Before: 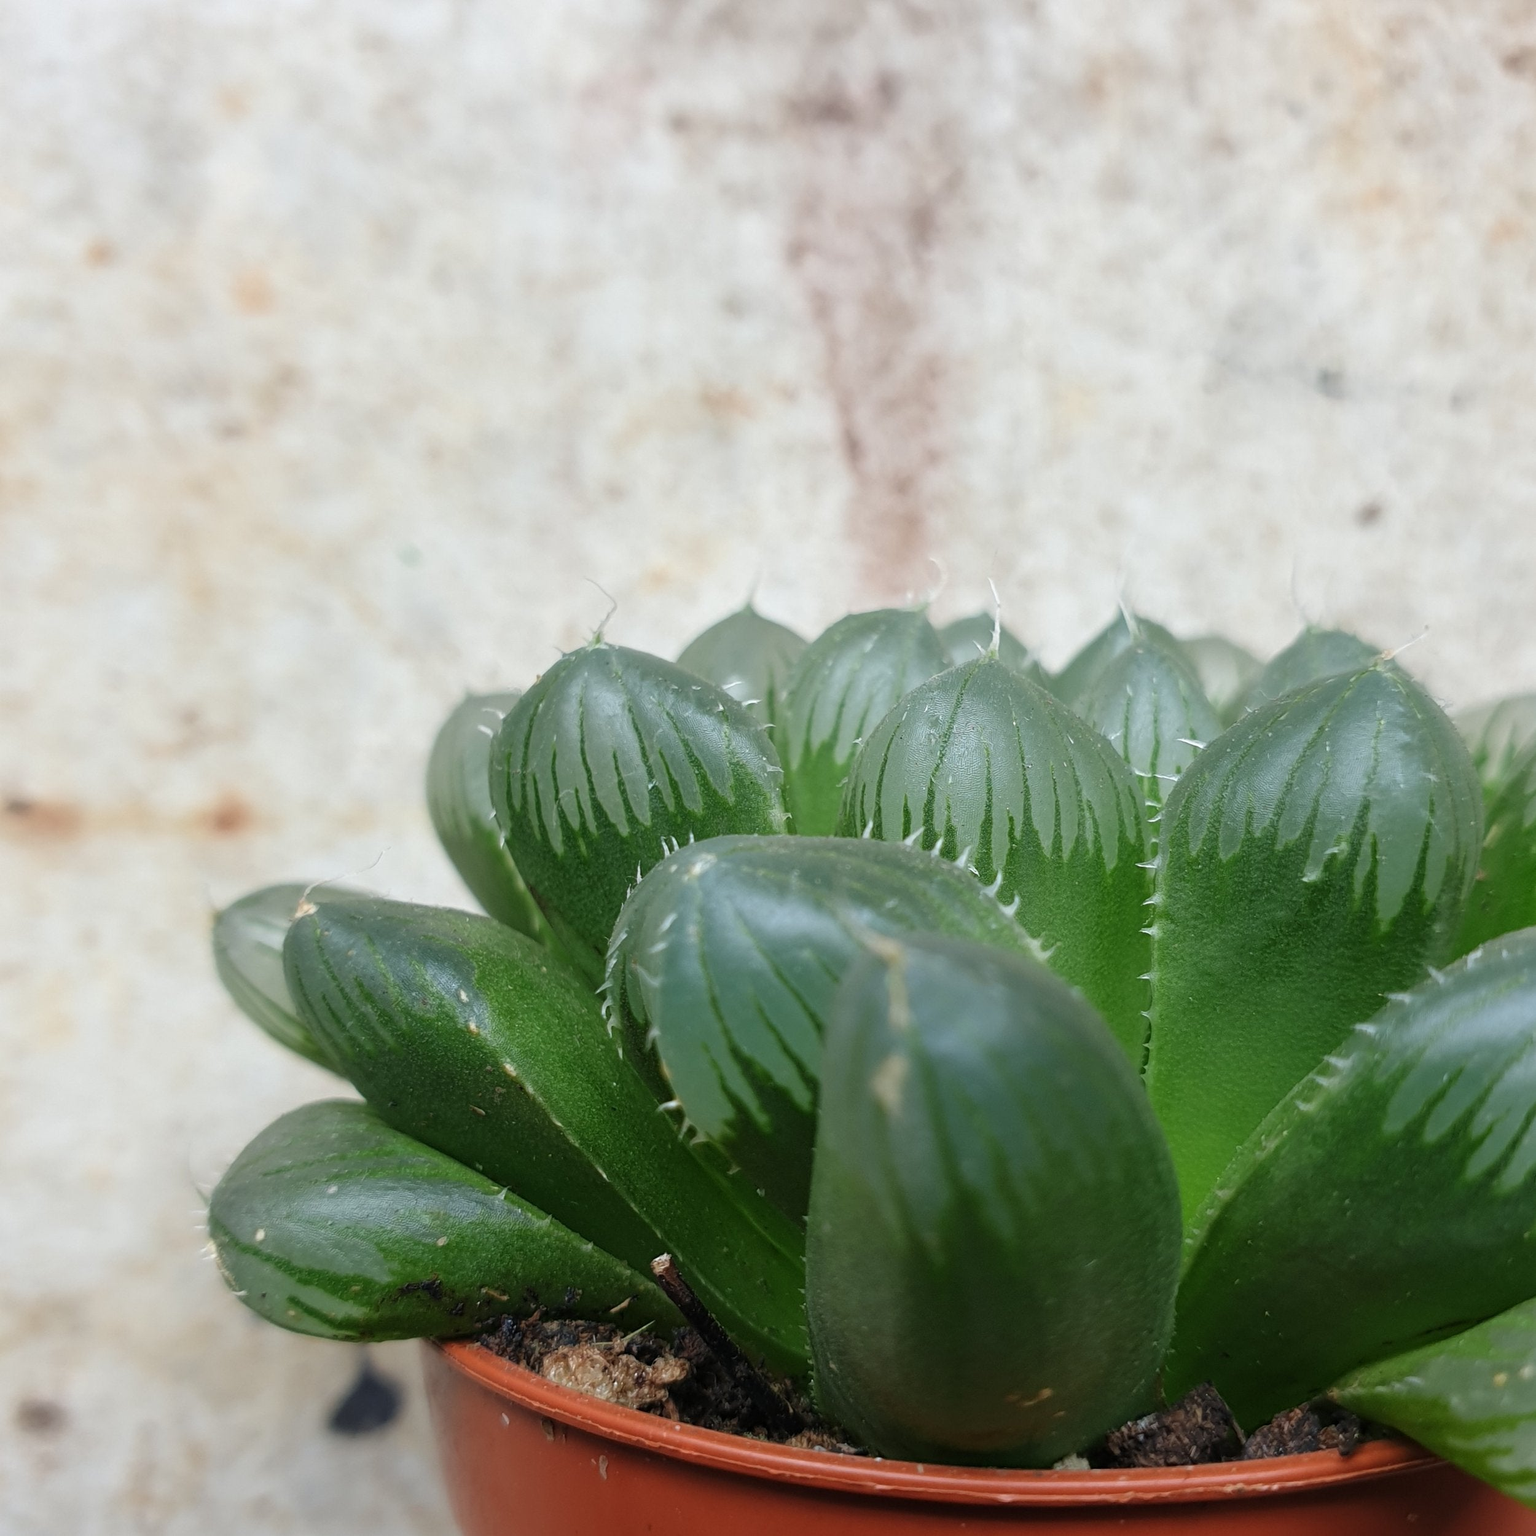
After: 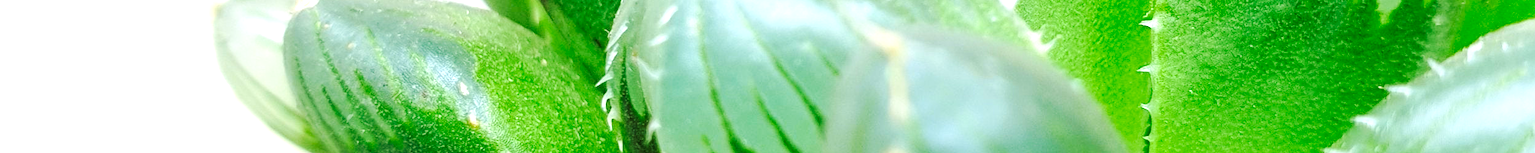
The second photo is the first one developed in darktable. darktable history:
crop and rotate: top 59.084%, bottom 30.916%
base curve: curves: ch0 [(0, 0) (0.028, 0.03) (0.121, 0.232) (0.46, 0.748) (0.859, 0.968) (1, 1)], preserve colors none
levels: levels [0.036, 0.364, 0.827]
color zones: curves: ch1 [(0, 0.525) (0.143, 0.556) (0.286, 0.52) (0.429, 0.5) (0.571, 0.5) (0.714, 0.5) (0.857, 0.503) (1, 0.525)]
